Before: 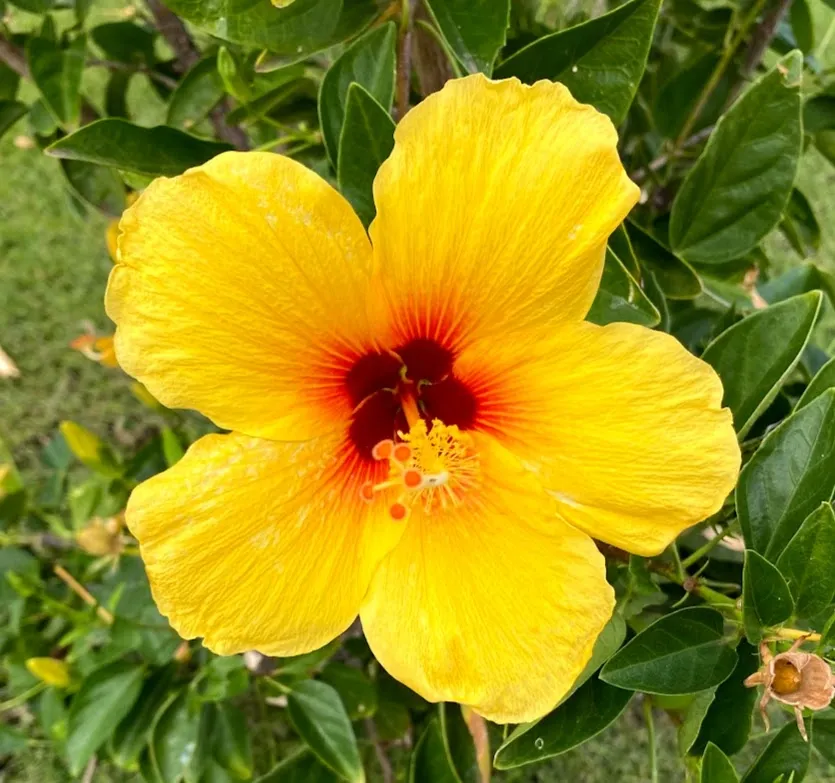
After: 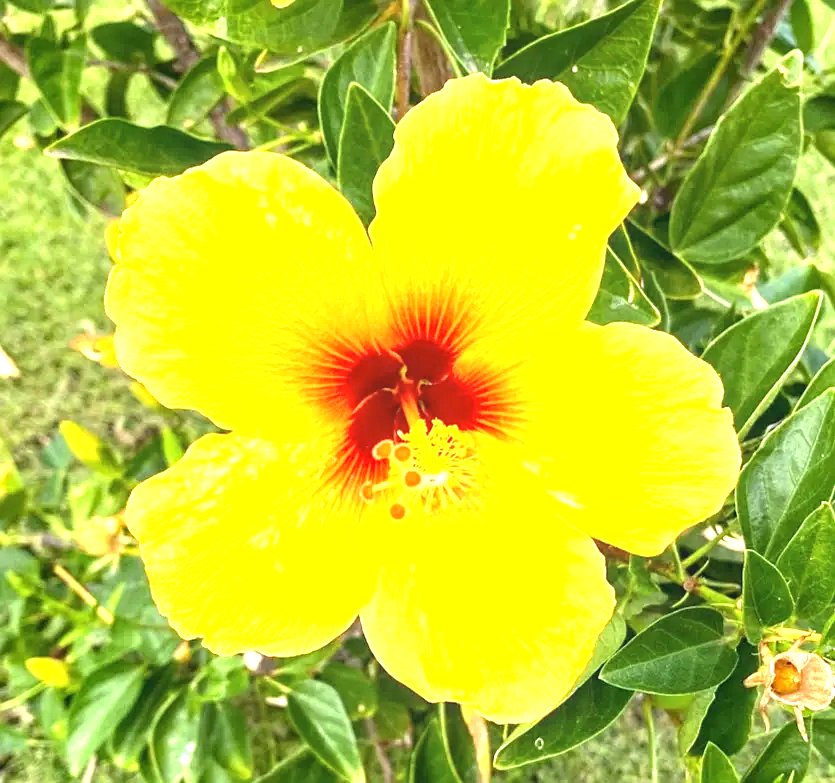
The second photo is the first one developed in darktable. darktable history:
exposure: black level correction 0, exposure 1.501 EV, compensate exposure bias true, compensate highlight preservation false
local contrast: detail 109%
sharpen: amount 0.21
